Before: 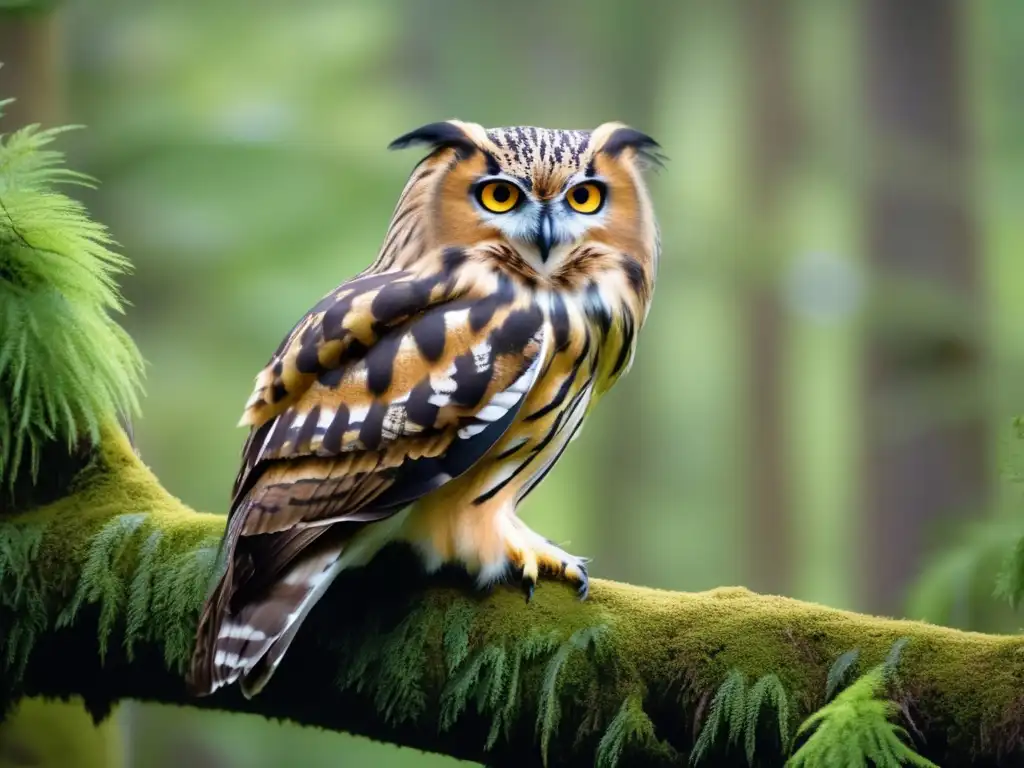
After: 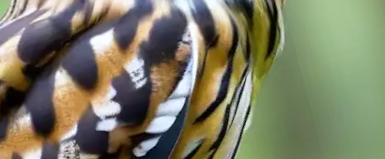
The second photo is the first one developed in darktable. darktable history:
crop: left 31.751%, top 32.172%, right 27.8%, bottom 35.83%
rotate and perspective: rotation -14.8°, crop left 0.1, crop right 0.903, crop top 0.25, crop bottom 0.748
white balance: red 0.982, blue 1.018
